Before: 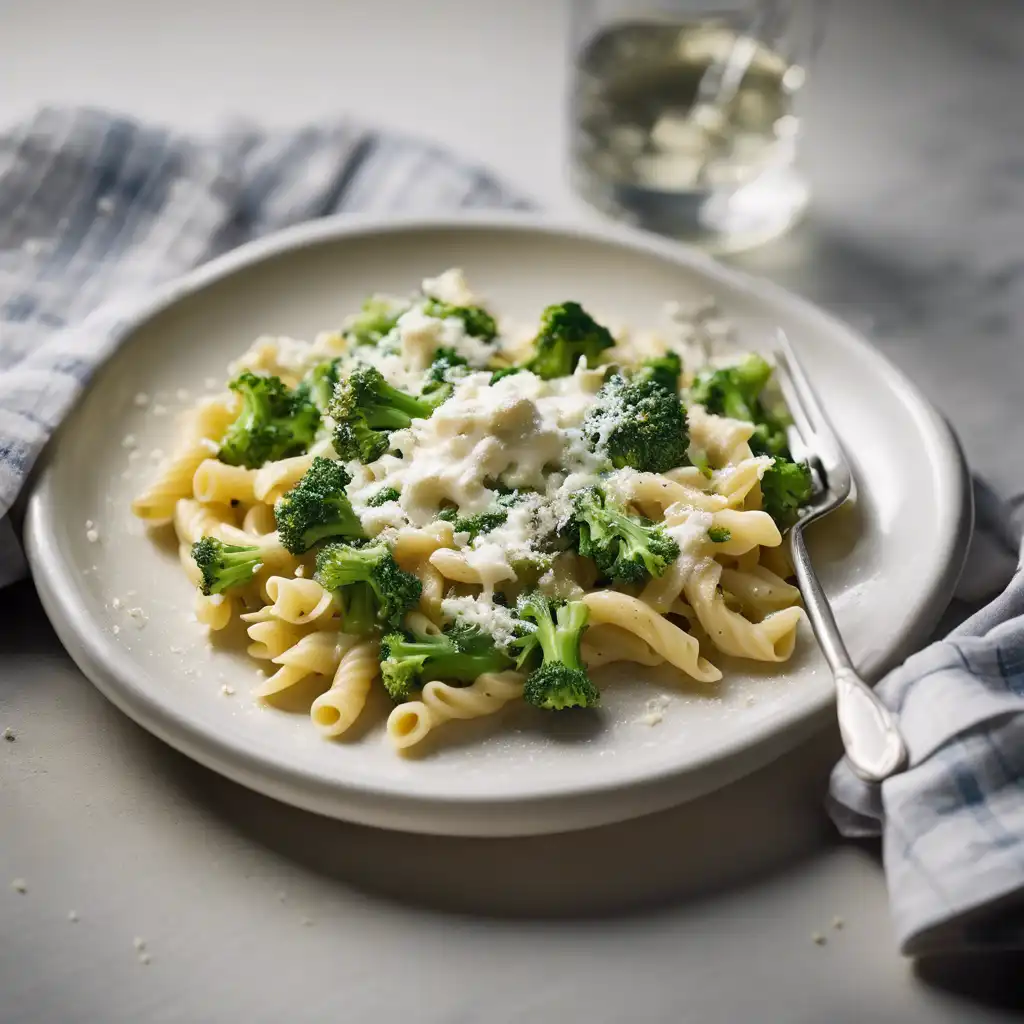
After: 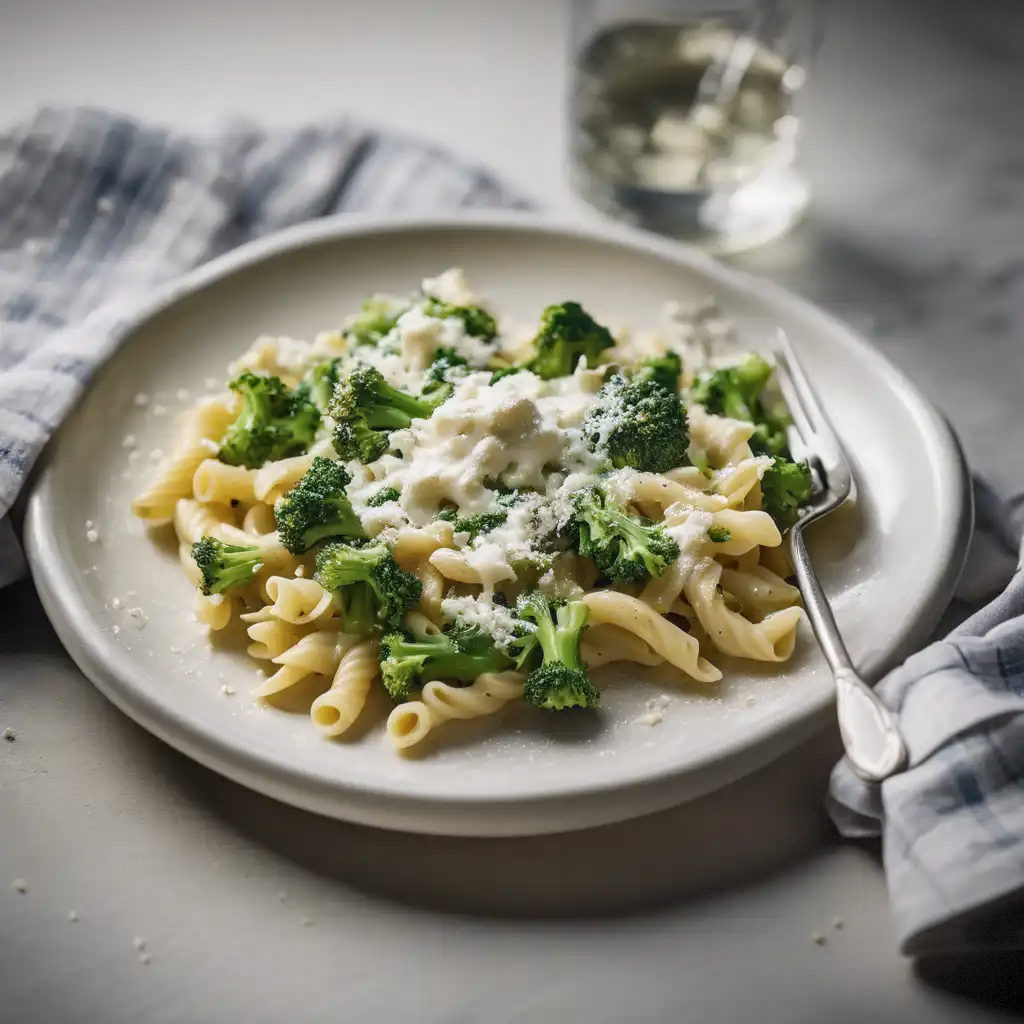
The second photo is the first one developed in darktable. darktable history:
vignetting: fall-off start 99.6%, fall-off radius 70.62%, center (-0.148, 0.02), width/height ratio 1.177, dithering 8-bit output, unbound false
local contrast: detail 130%
contrast brightness saturation: contrast -0.098, saturation -0.103
